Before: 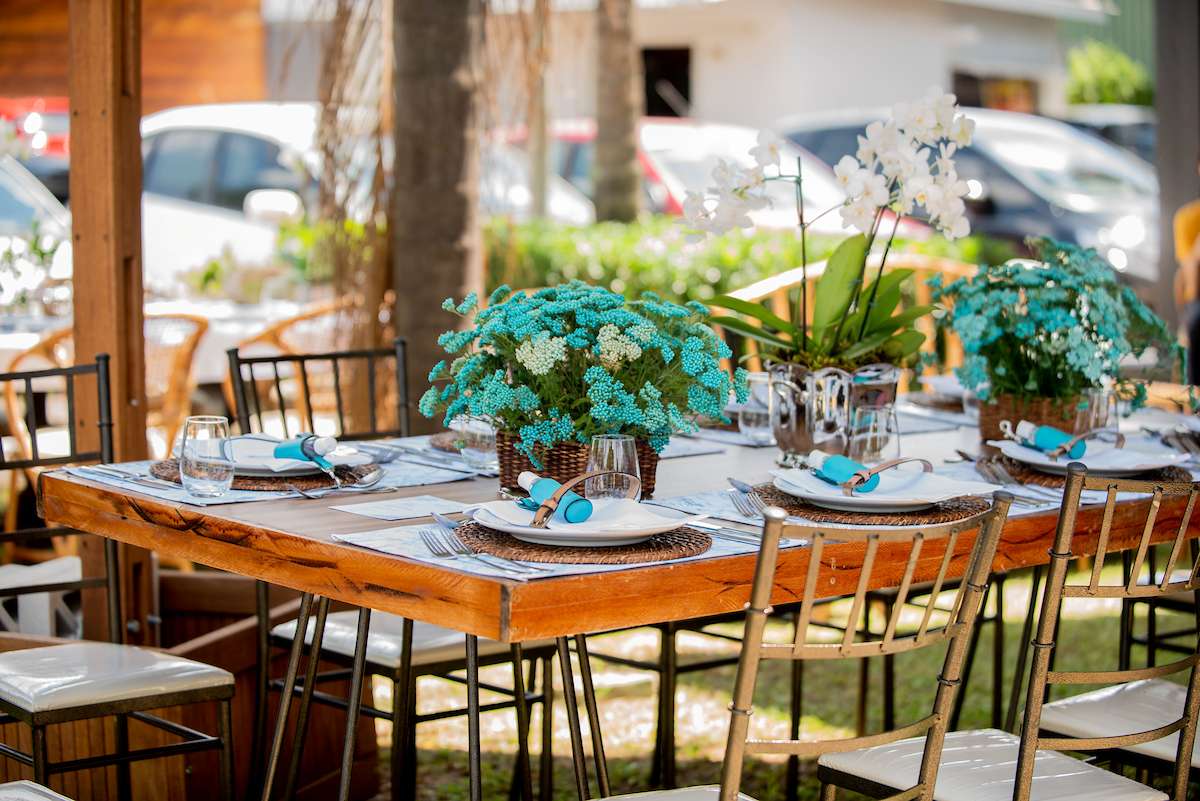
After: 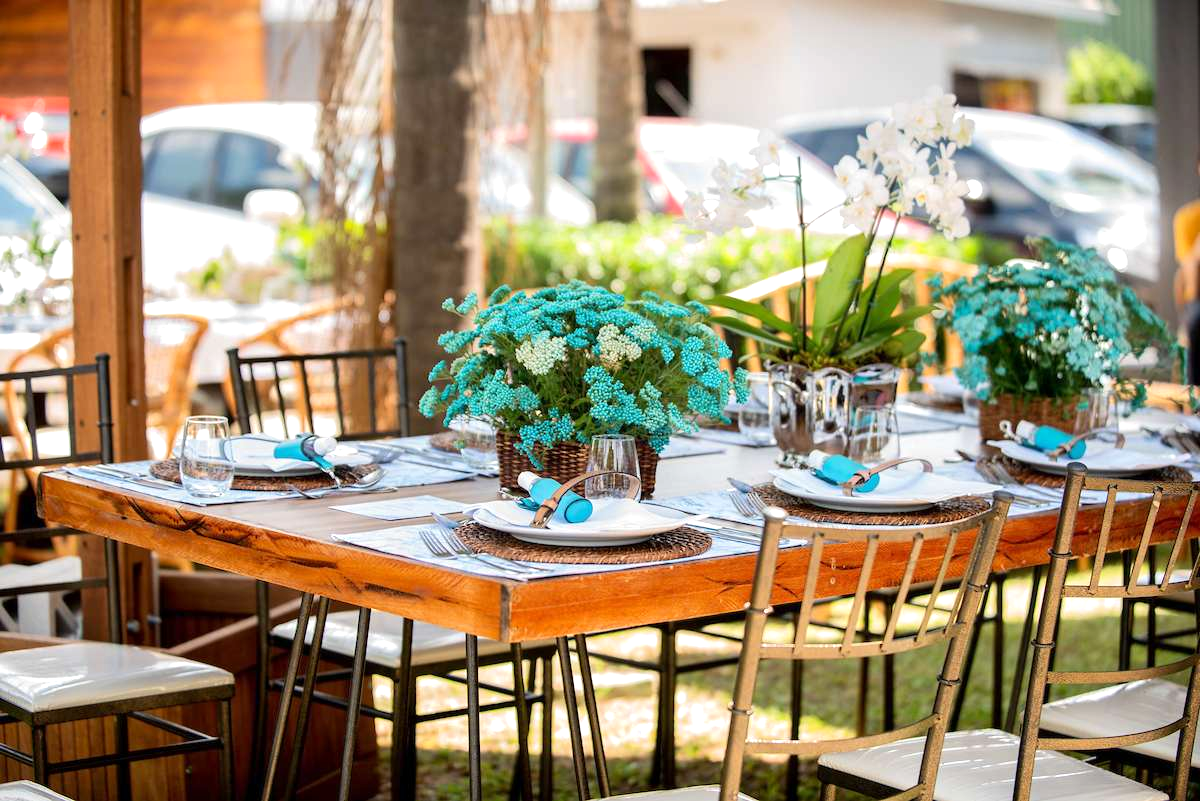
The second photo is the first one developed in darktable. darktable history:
exposure: exposure 0.361 EV, compensate highlight preservation false
